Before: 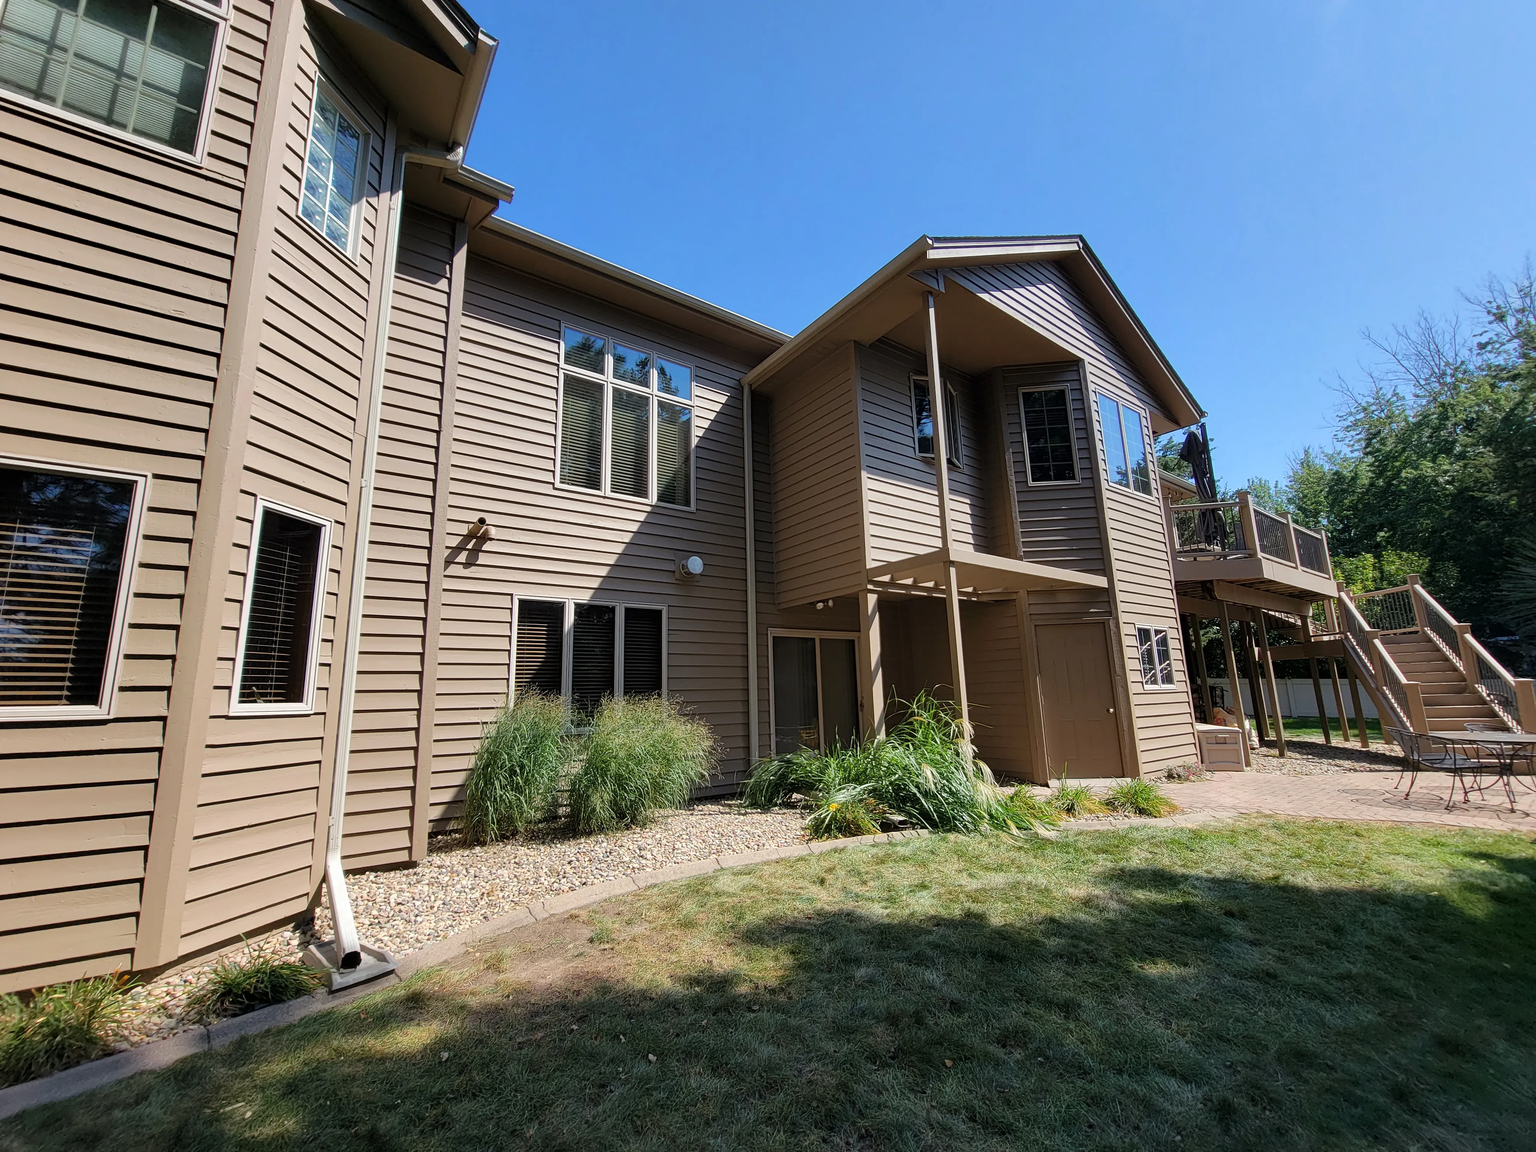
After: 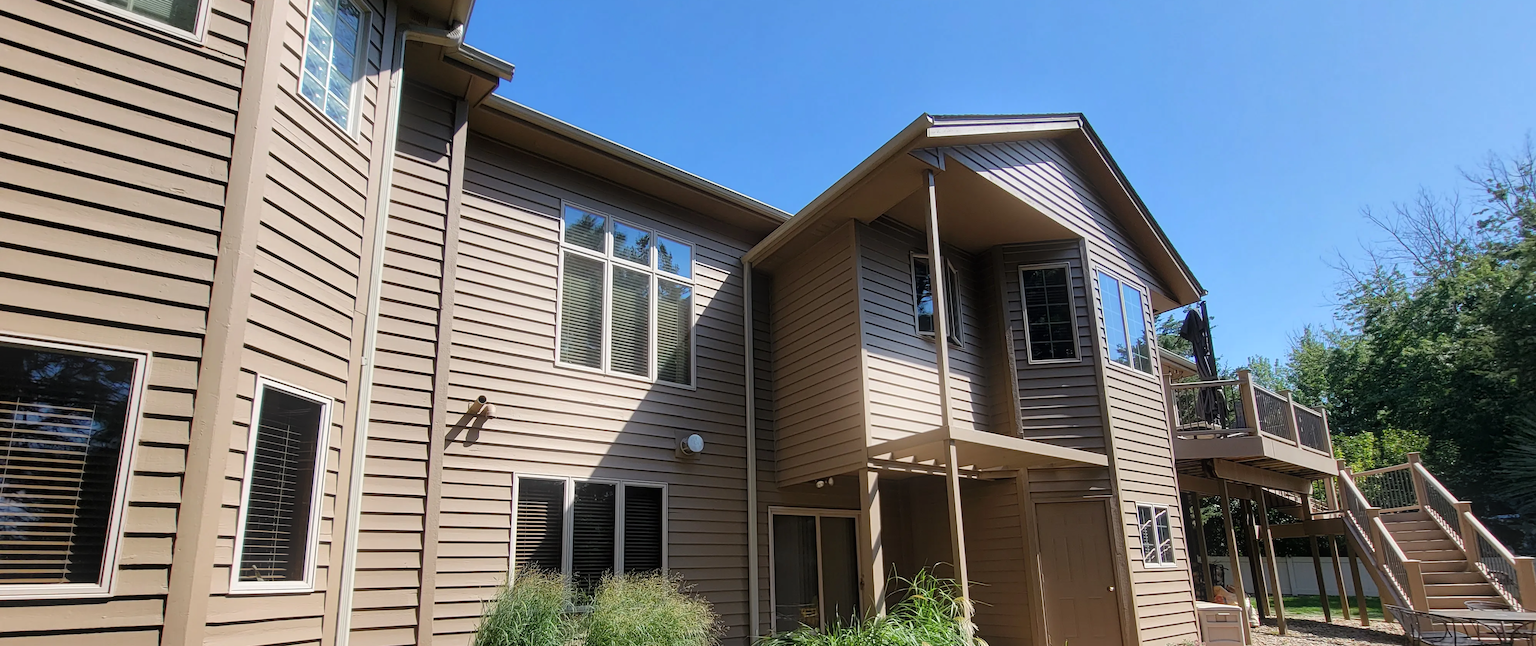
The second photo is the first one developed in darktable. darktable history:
rotate and perspective: automatic cropping original format, crop left 0, crop top 0
bloom: size 16%, threshold 98%, strength 20%
tone equalizer: on, module defaults
crop and rotate: top 10.605%, bottom 33.274%
